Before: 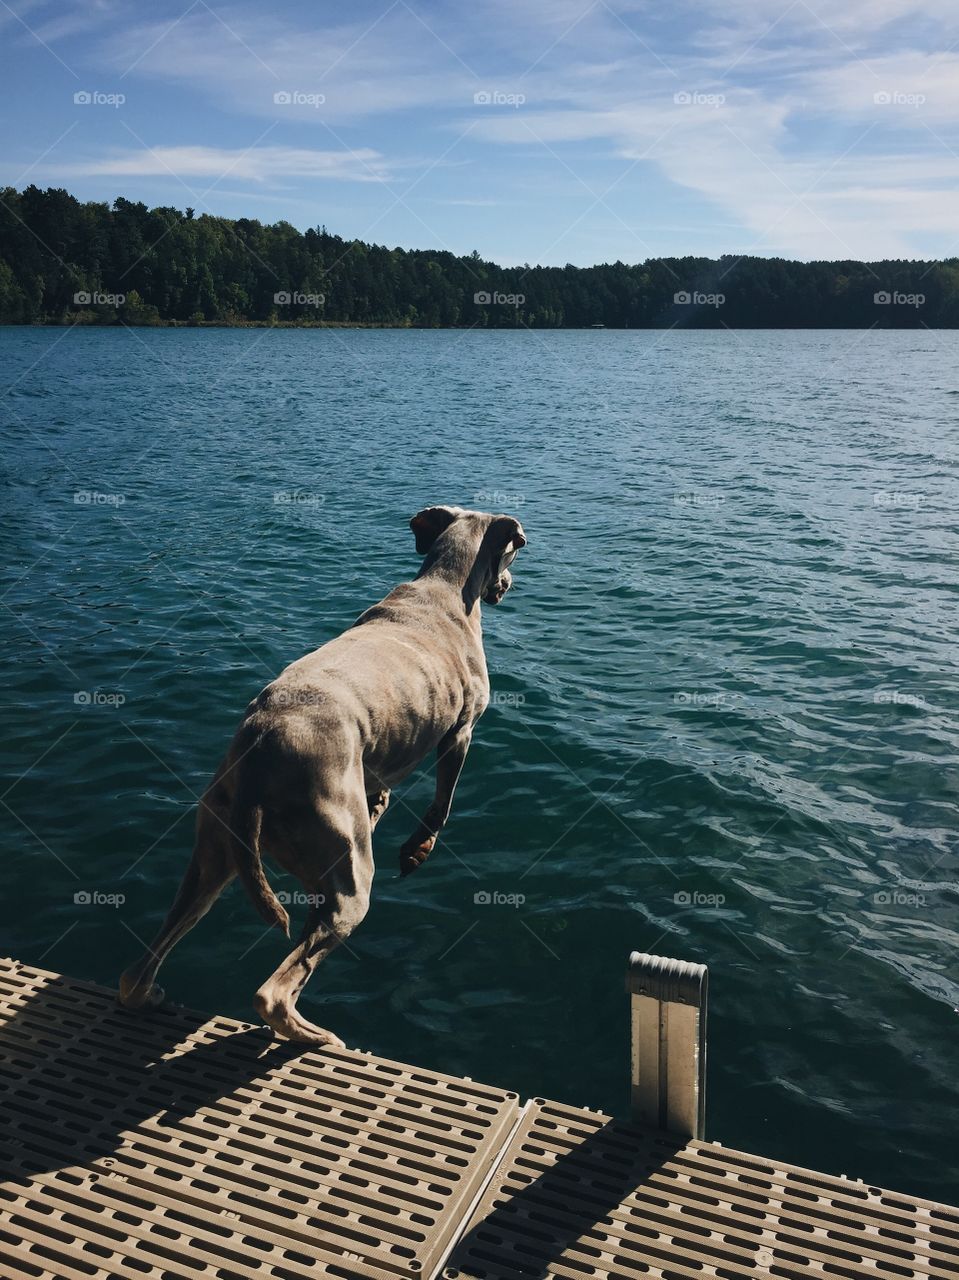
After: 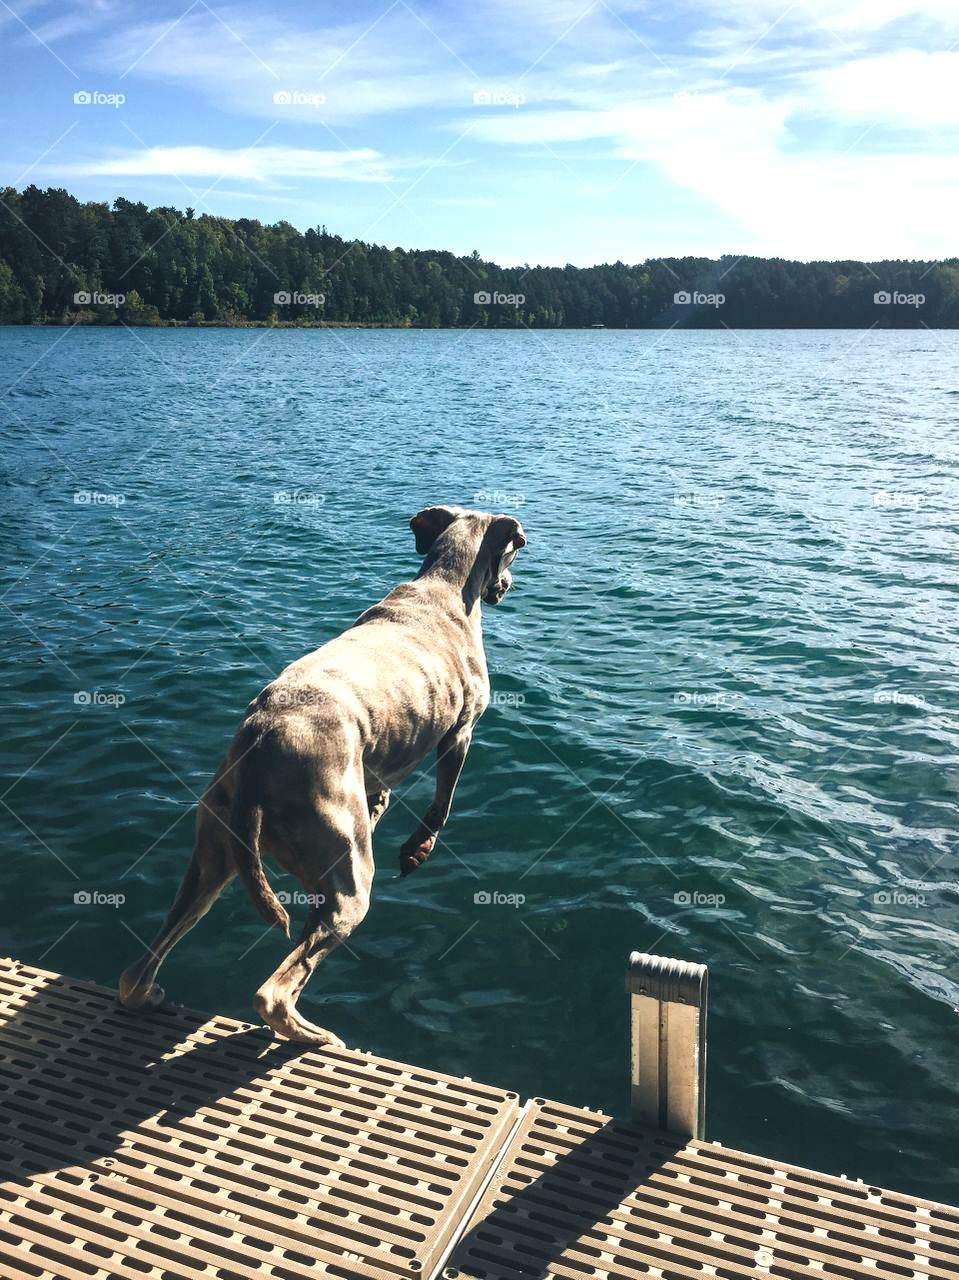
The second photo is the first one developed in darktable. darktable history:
exposure: exposure 1 EV, compensate highlight preservation false
tone equalizer: smoothing diameter 24.89%, edges refinement/feathering 9.98, preserve details guided filter
local contrast: on, module defaults
